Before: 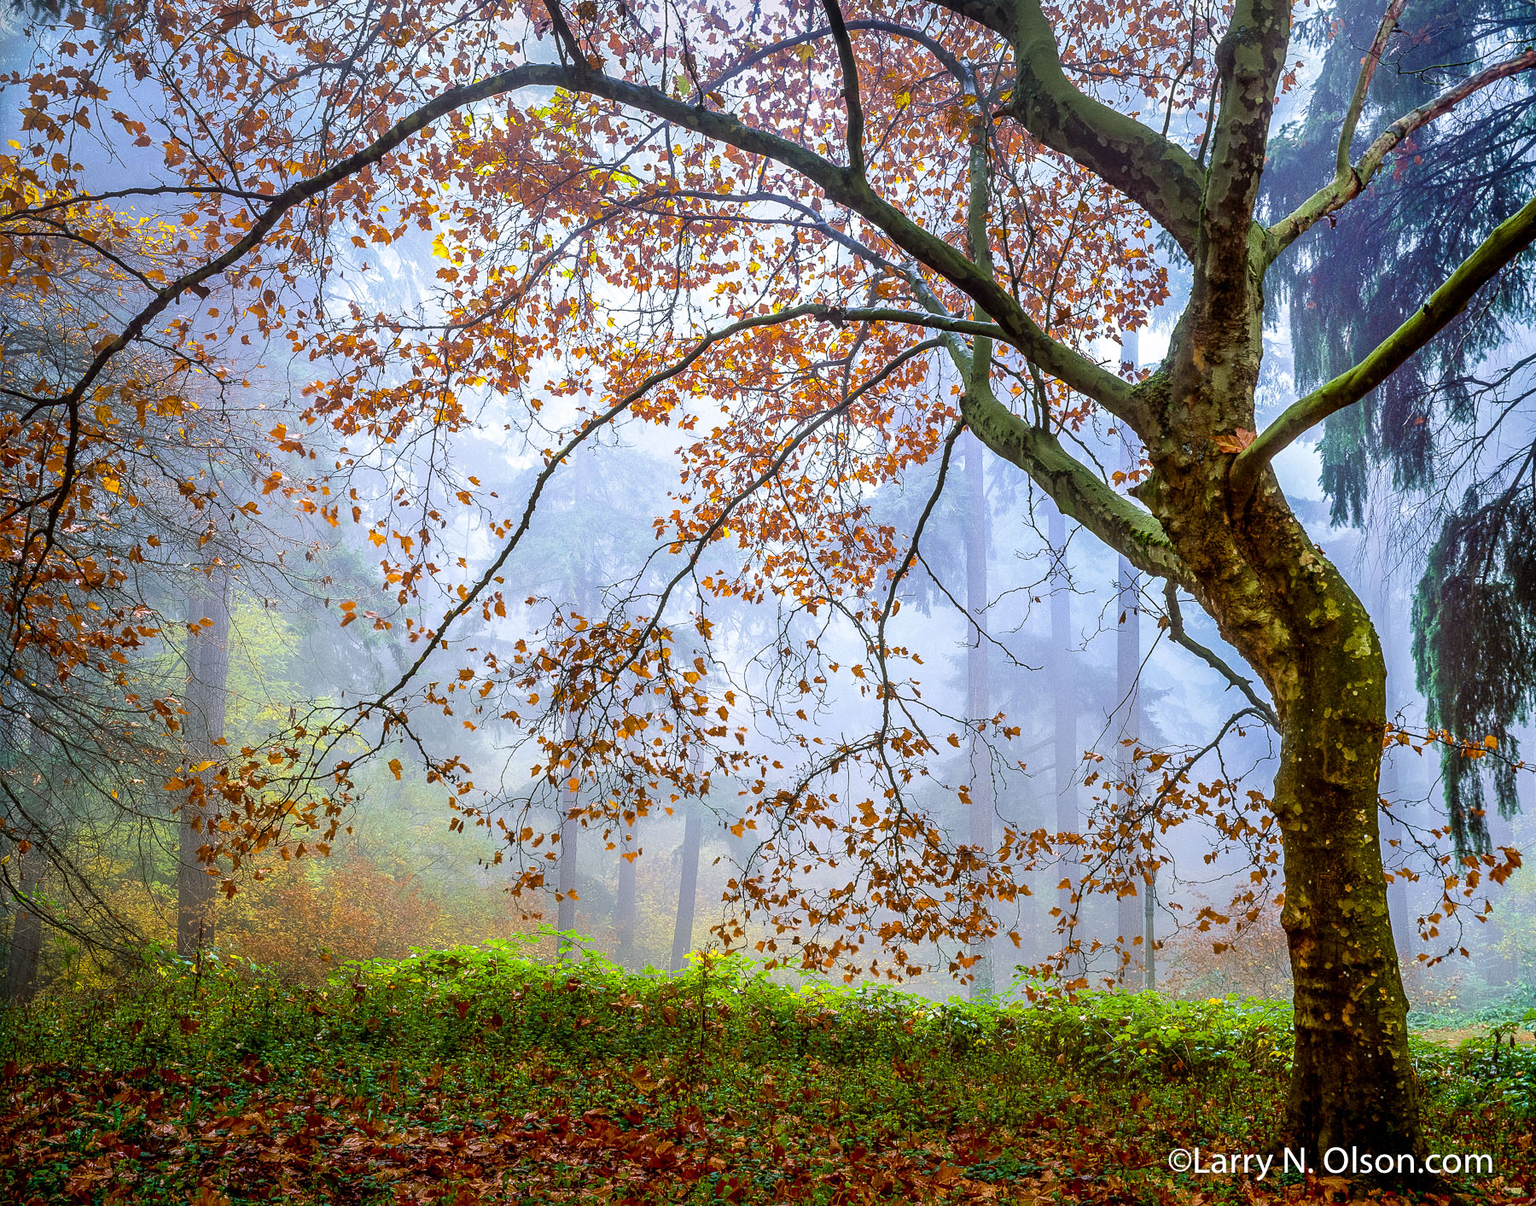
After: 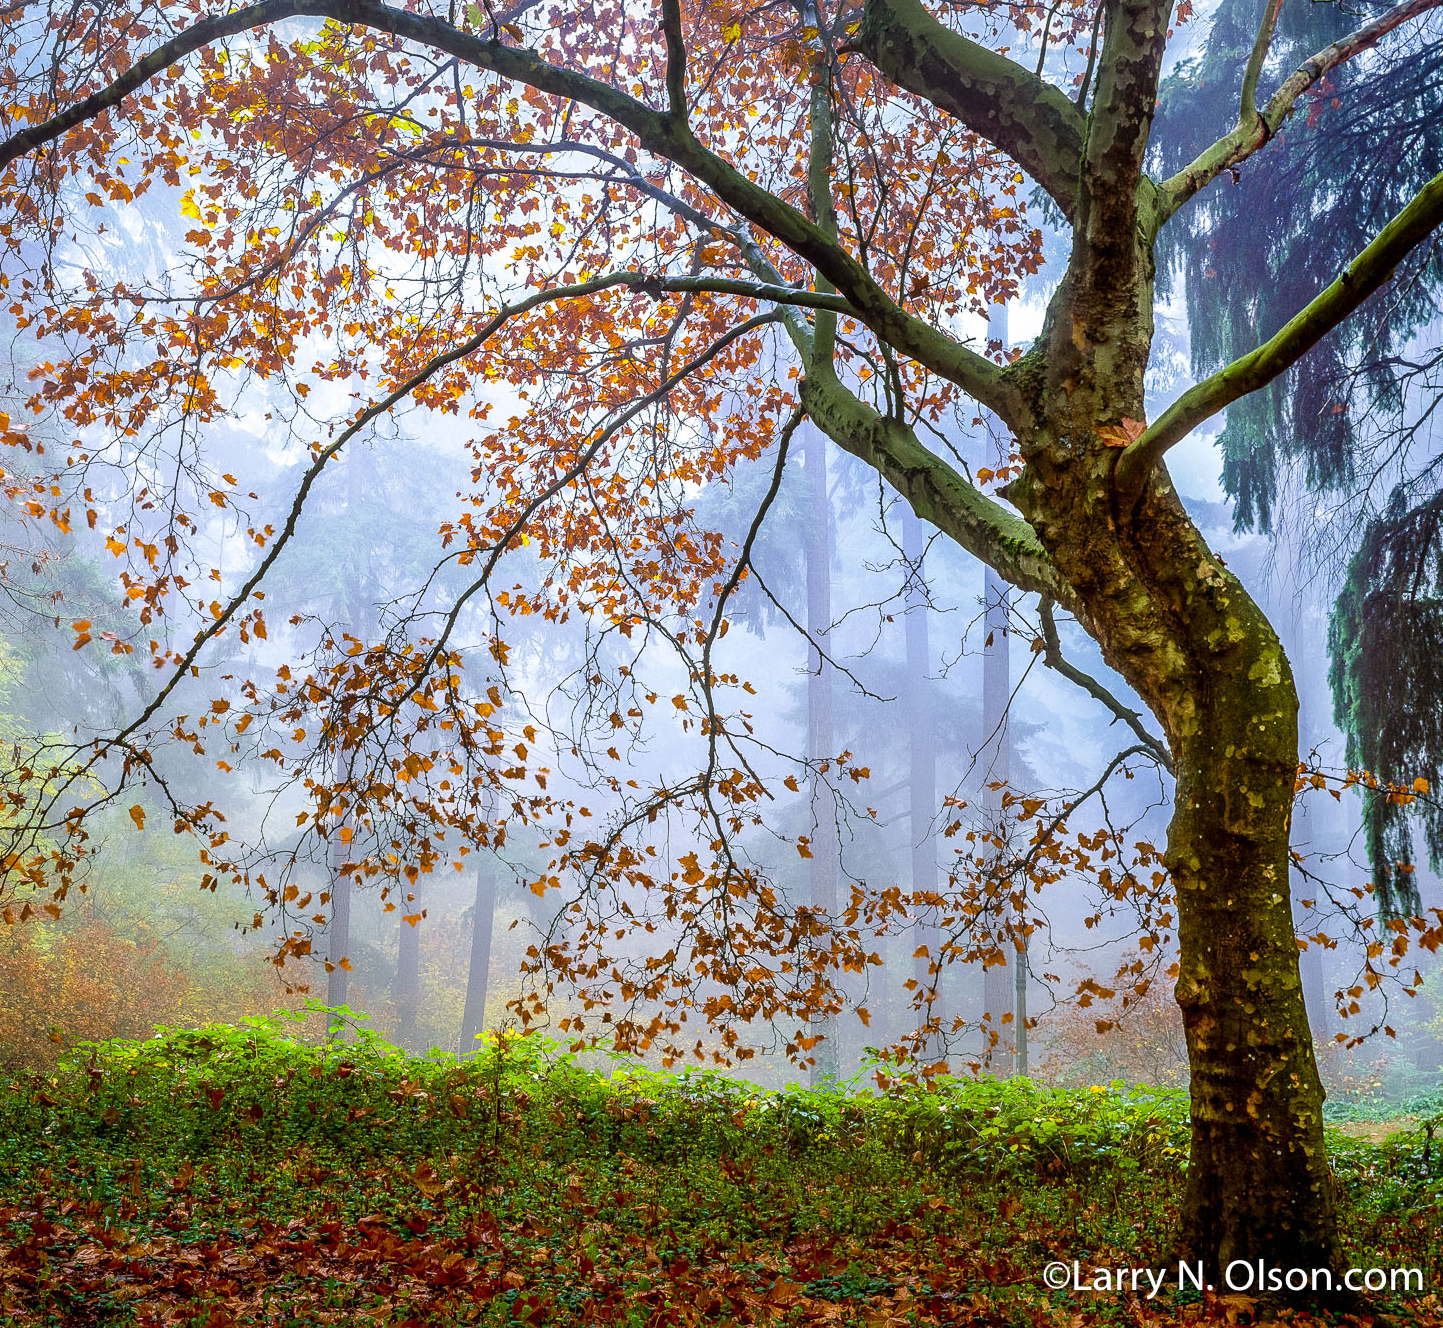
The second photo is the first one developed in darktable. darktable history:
crop and rotate: left 18.152%, top 5.986%, right 1.67%
